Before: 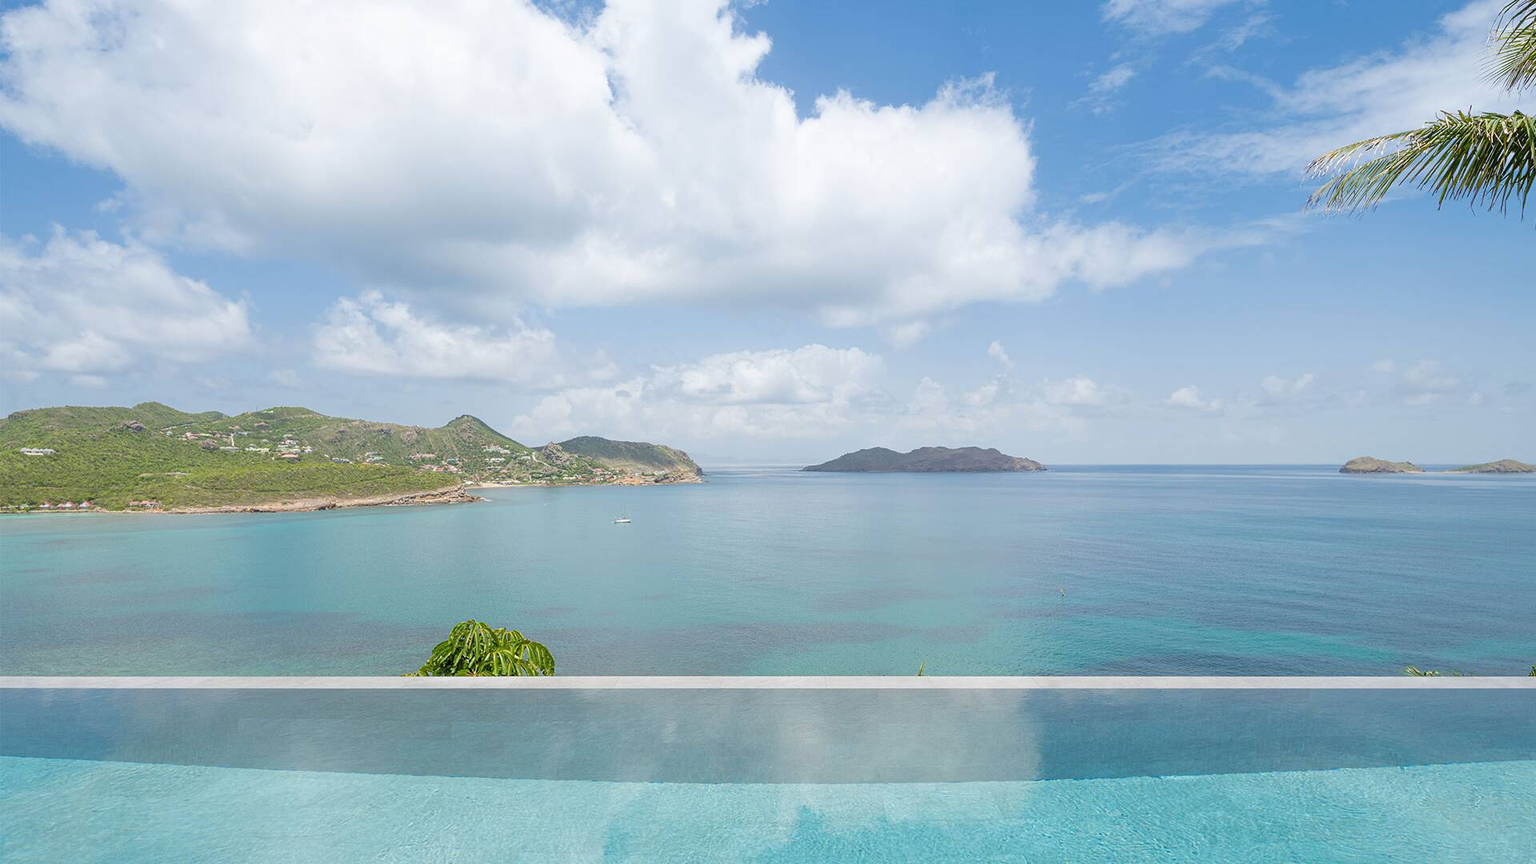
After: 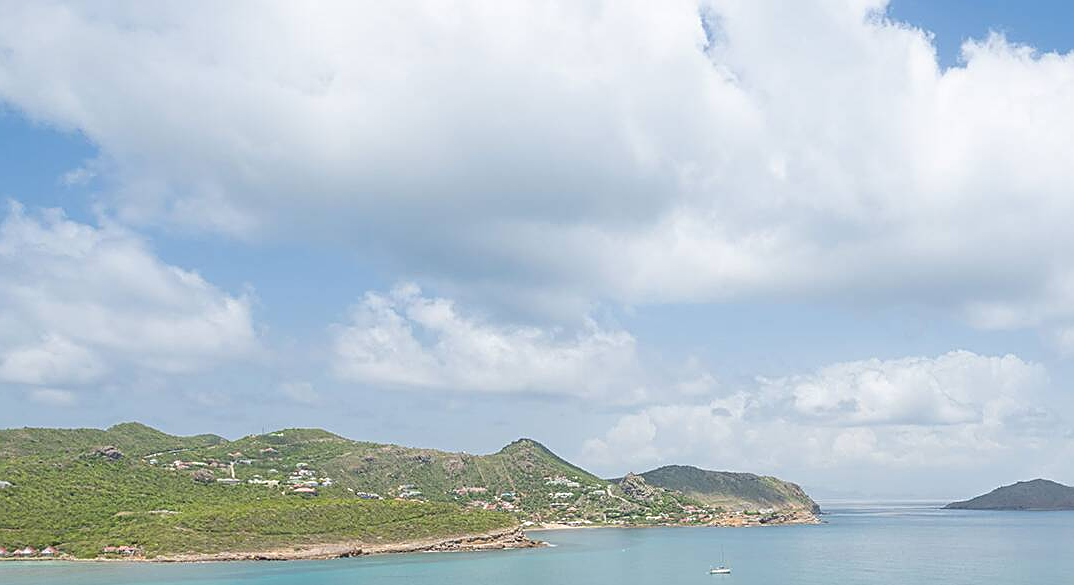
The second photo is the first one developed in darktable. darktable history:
sharpen: on, module defaults
crop and rotate: left 3.049%, top 7.492%, right 40.982%, bottom 38.271%
